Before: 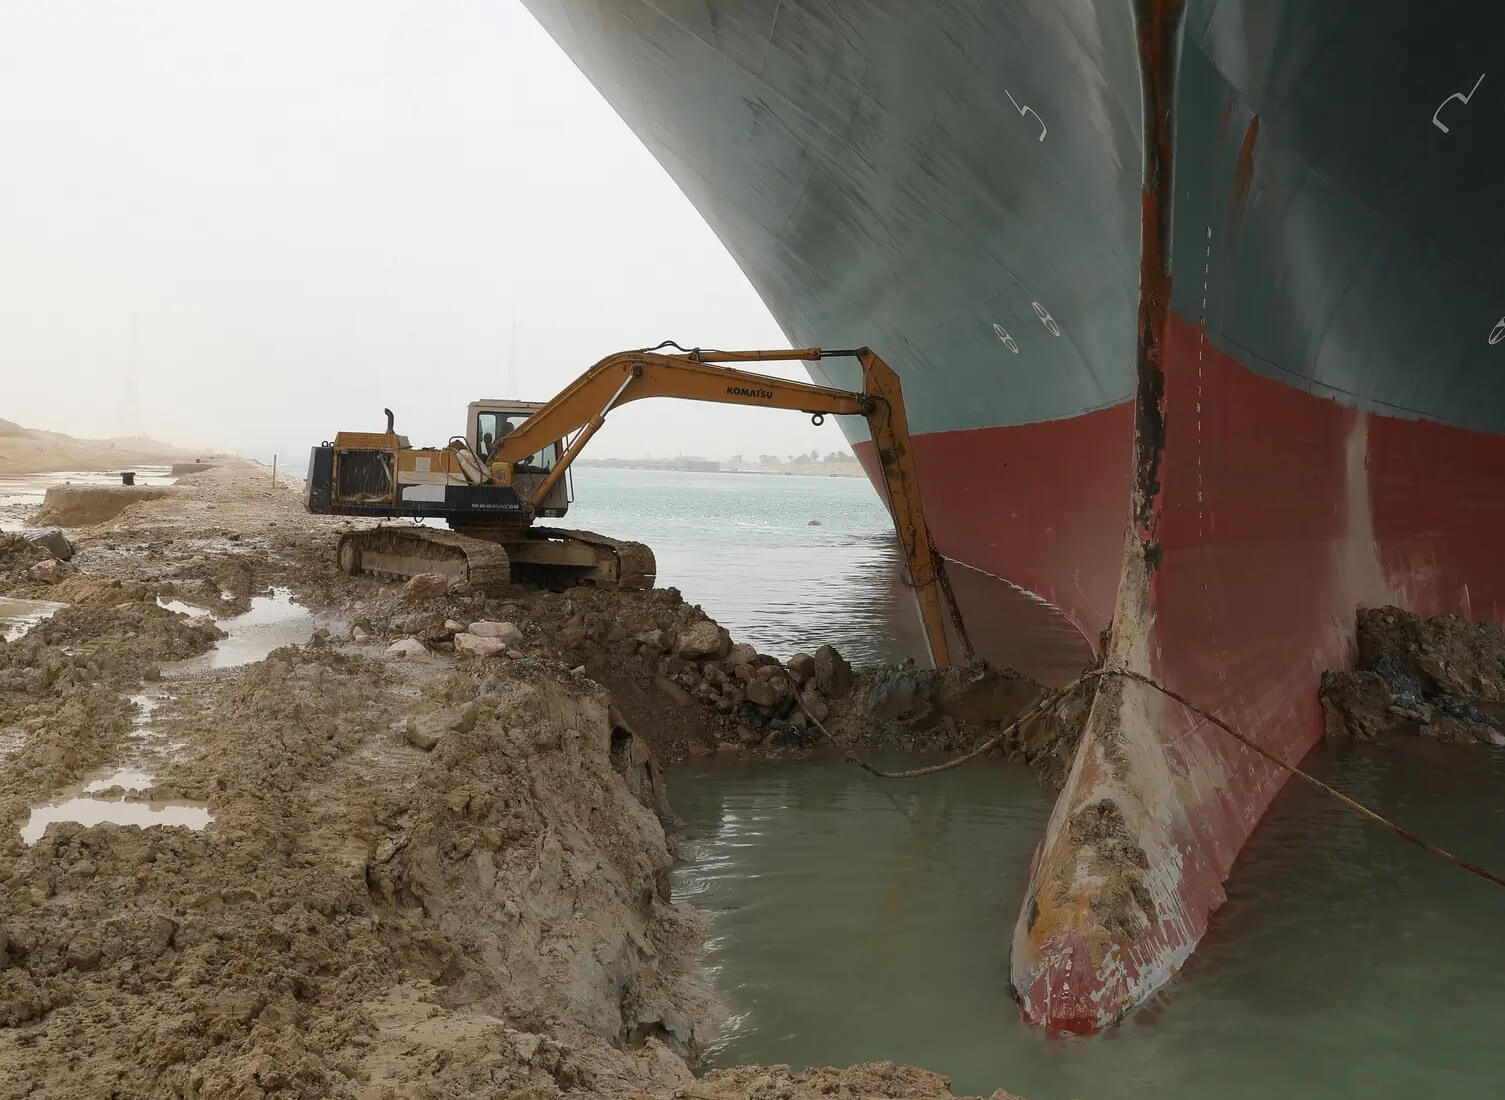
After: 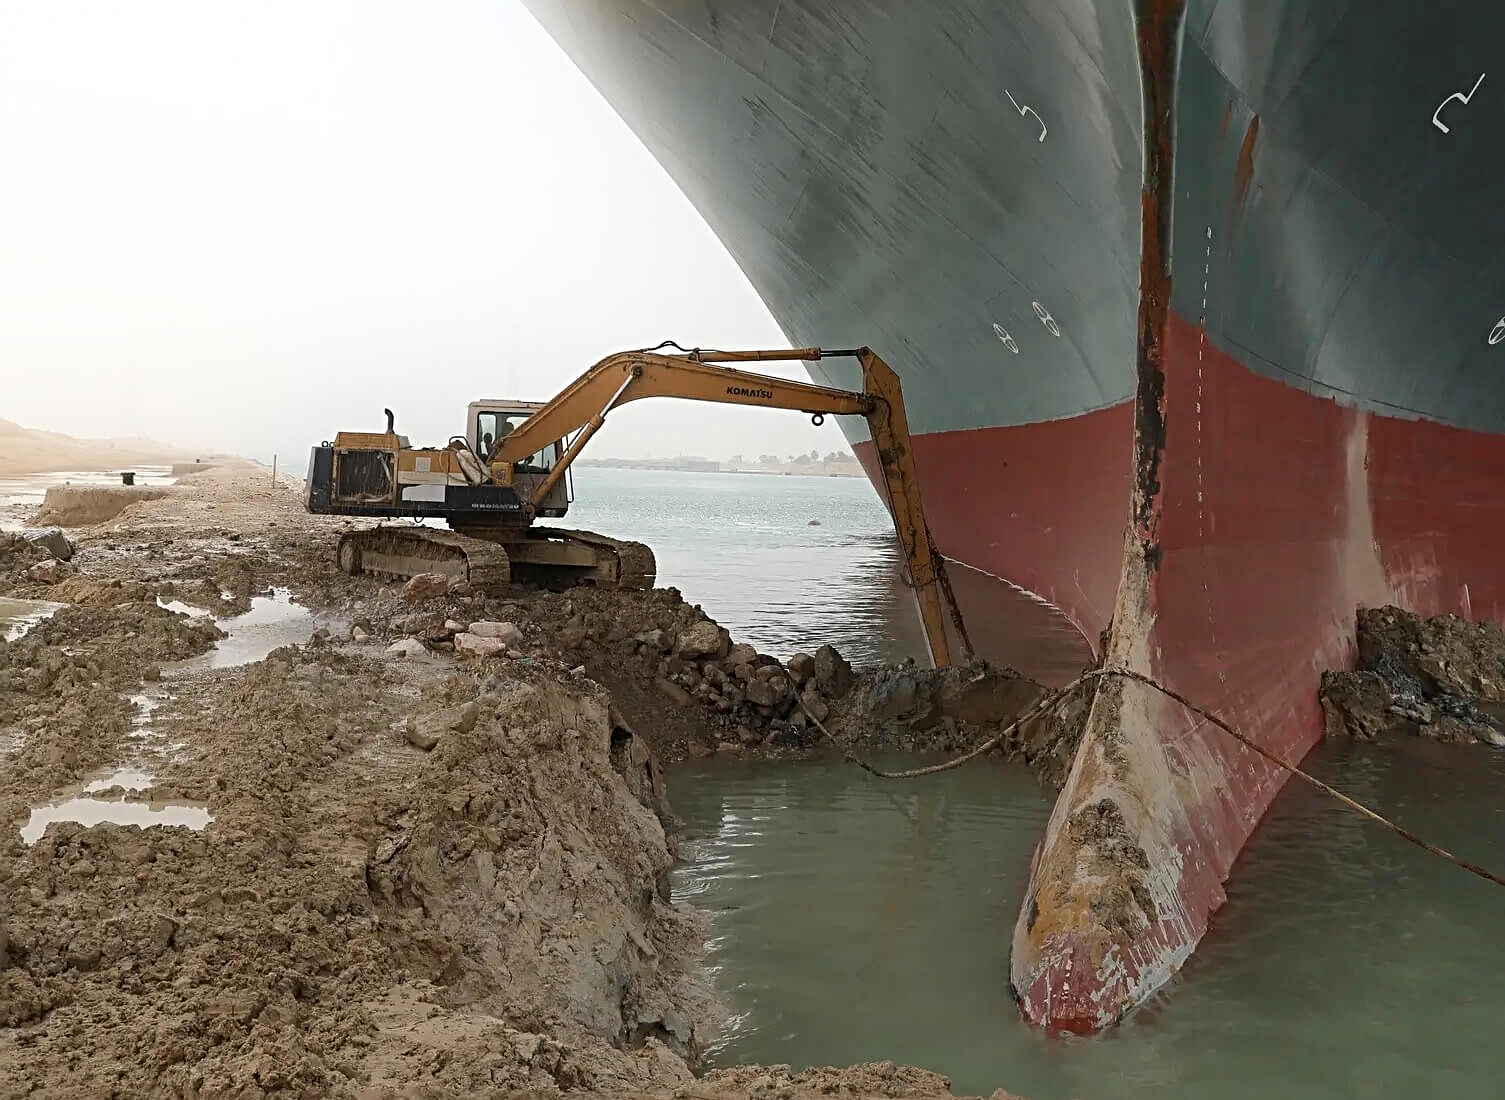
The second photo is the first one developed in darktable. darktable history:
shadows and highlights: highlights 70, soften with gaussian
sharpen: radius 3.954
